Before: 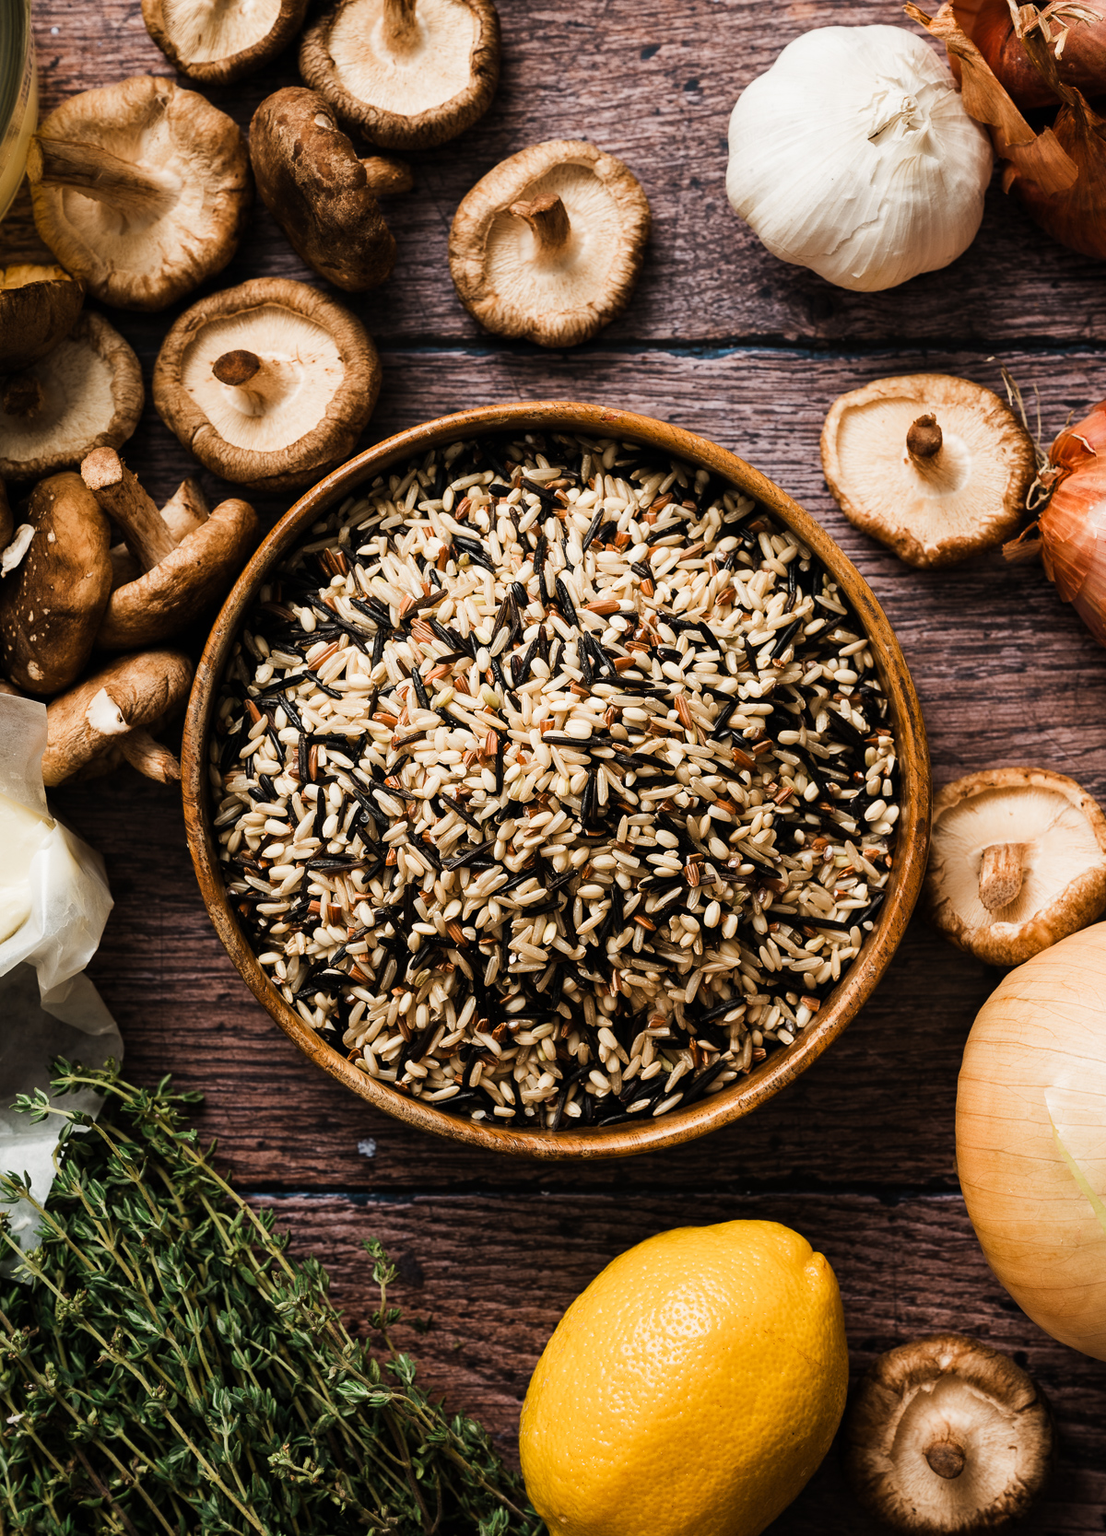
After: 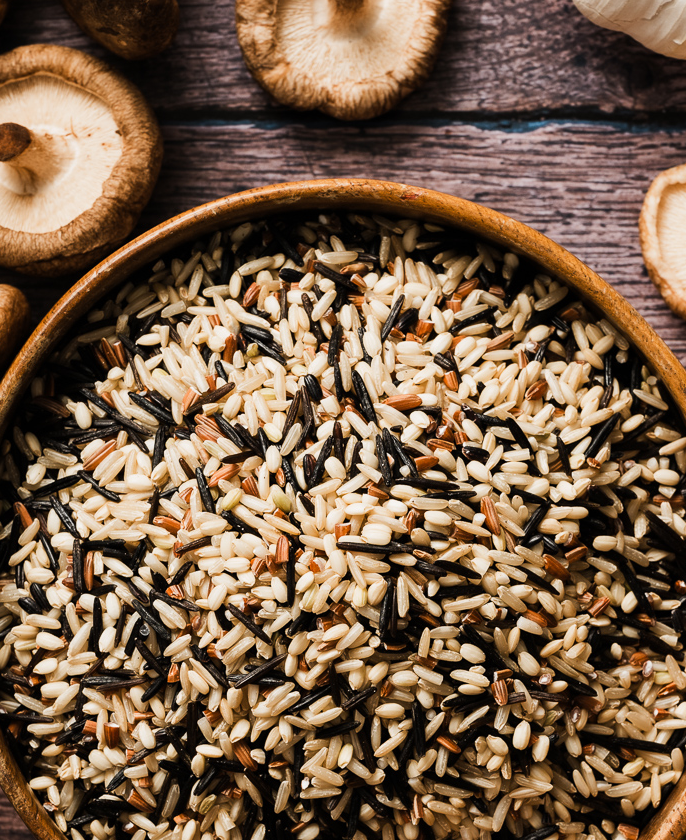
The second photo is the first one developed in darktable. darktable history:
crop: left 20.932%, top 15.471%, right 21.848%, bottom 34.081%
exposure: exposure -0.021 EV, compensate highlight preservation false
